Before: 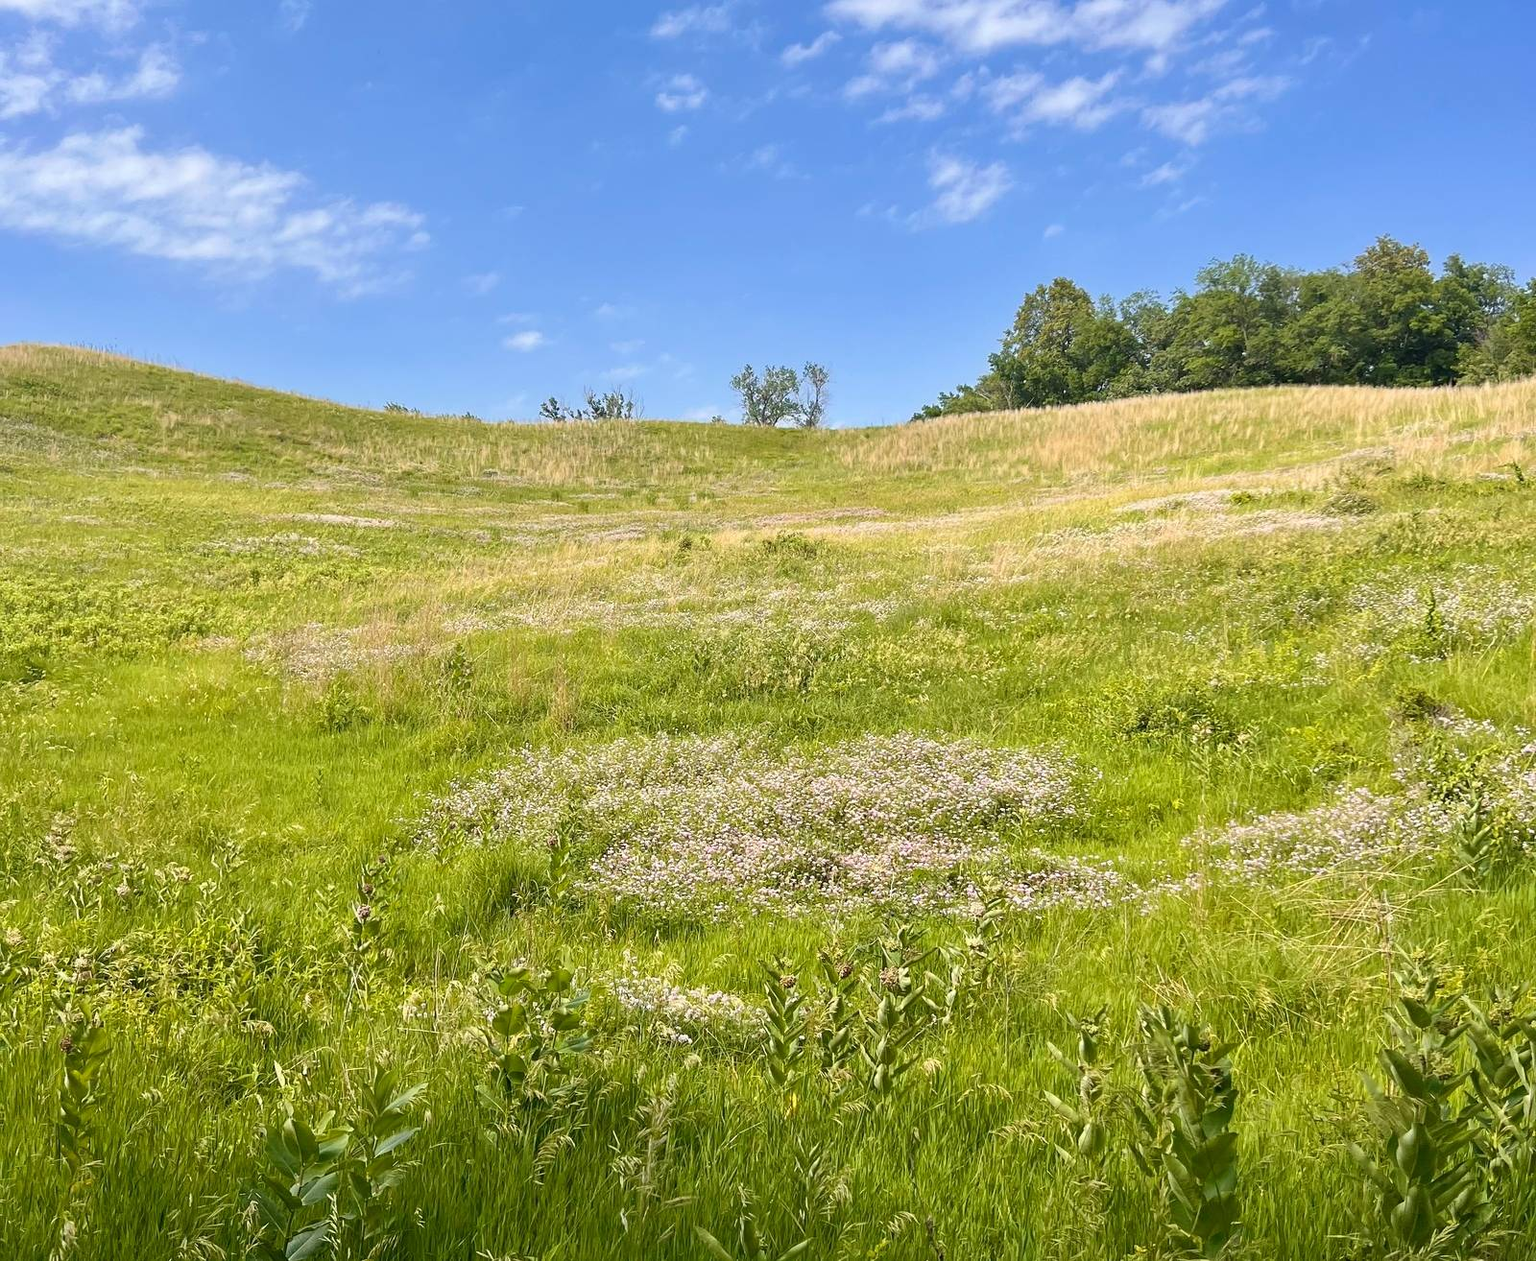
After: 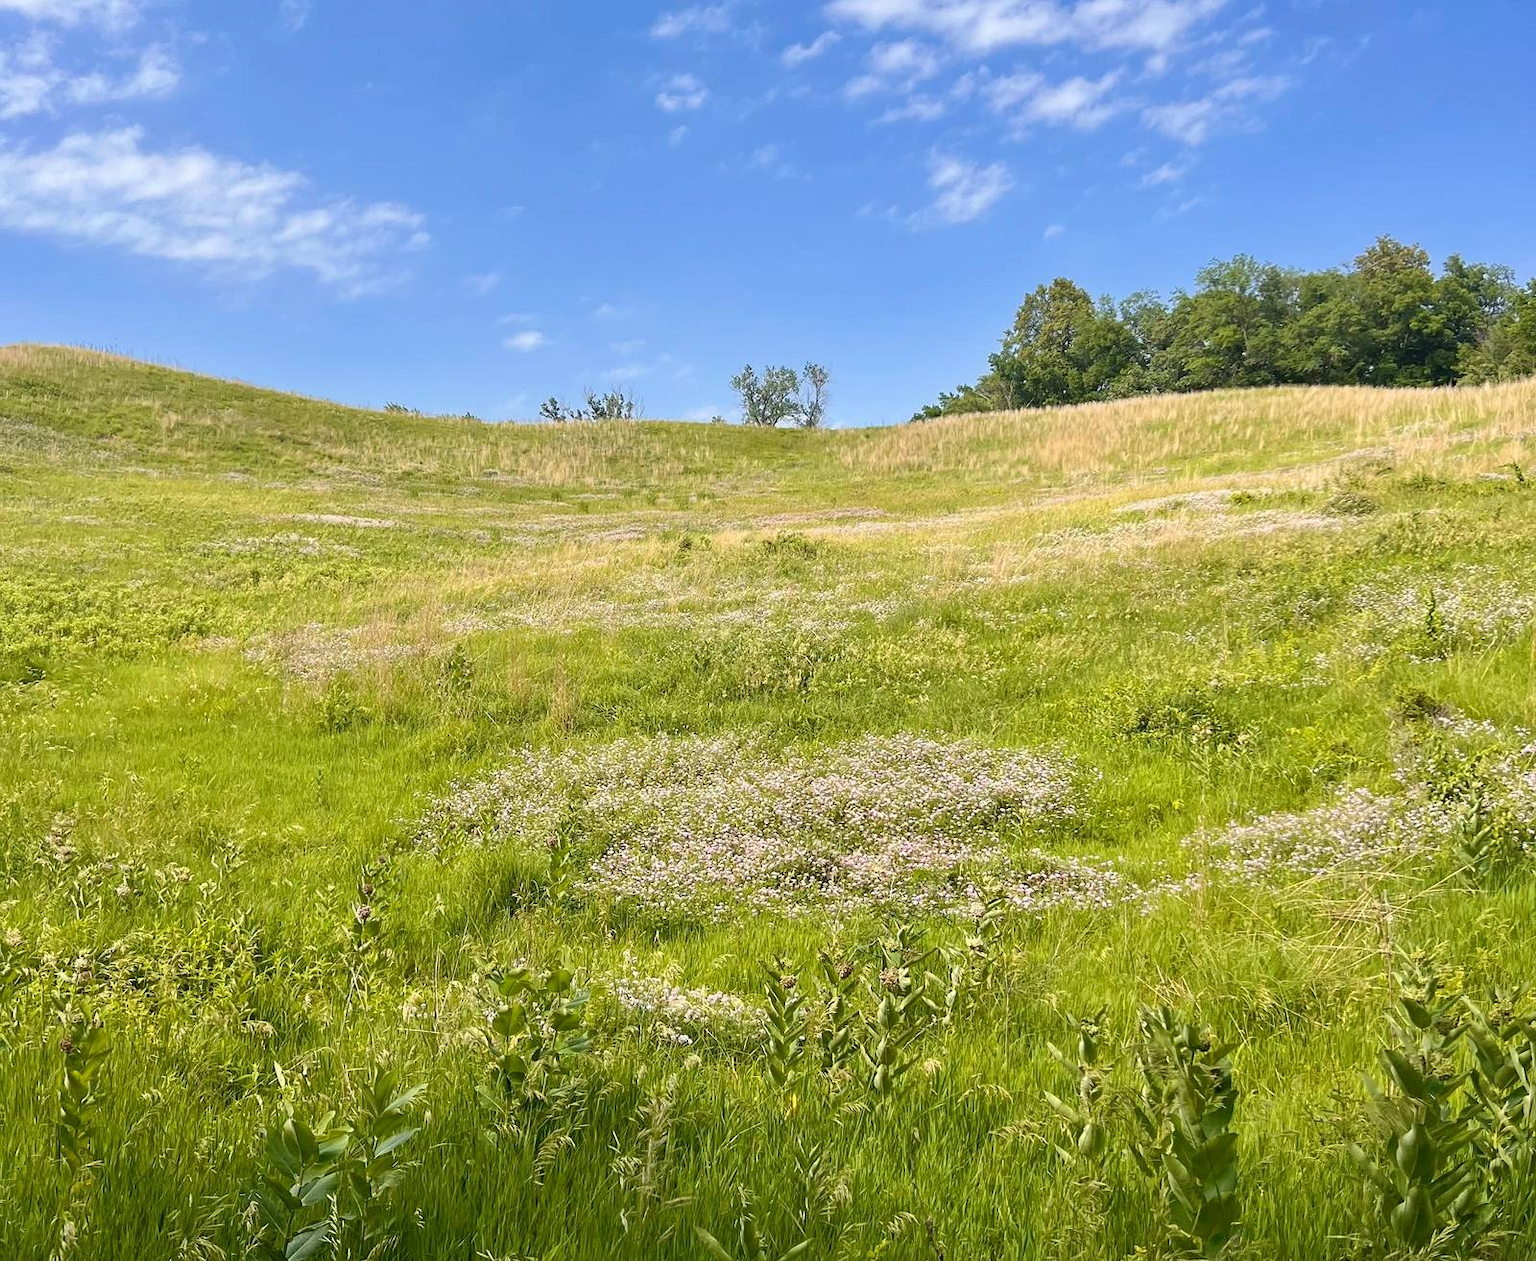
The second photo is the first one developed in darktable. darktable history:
tone equalizer: -8 EV 0.085 EV, edges refinement/feathering 500, mask exposure compensation -1.57 EV, preserve details no
